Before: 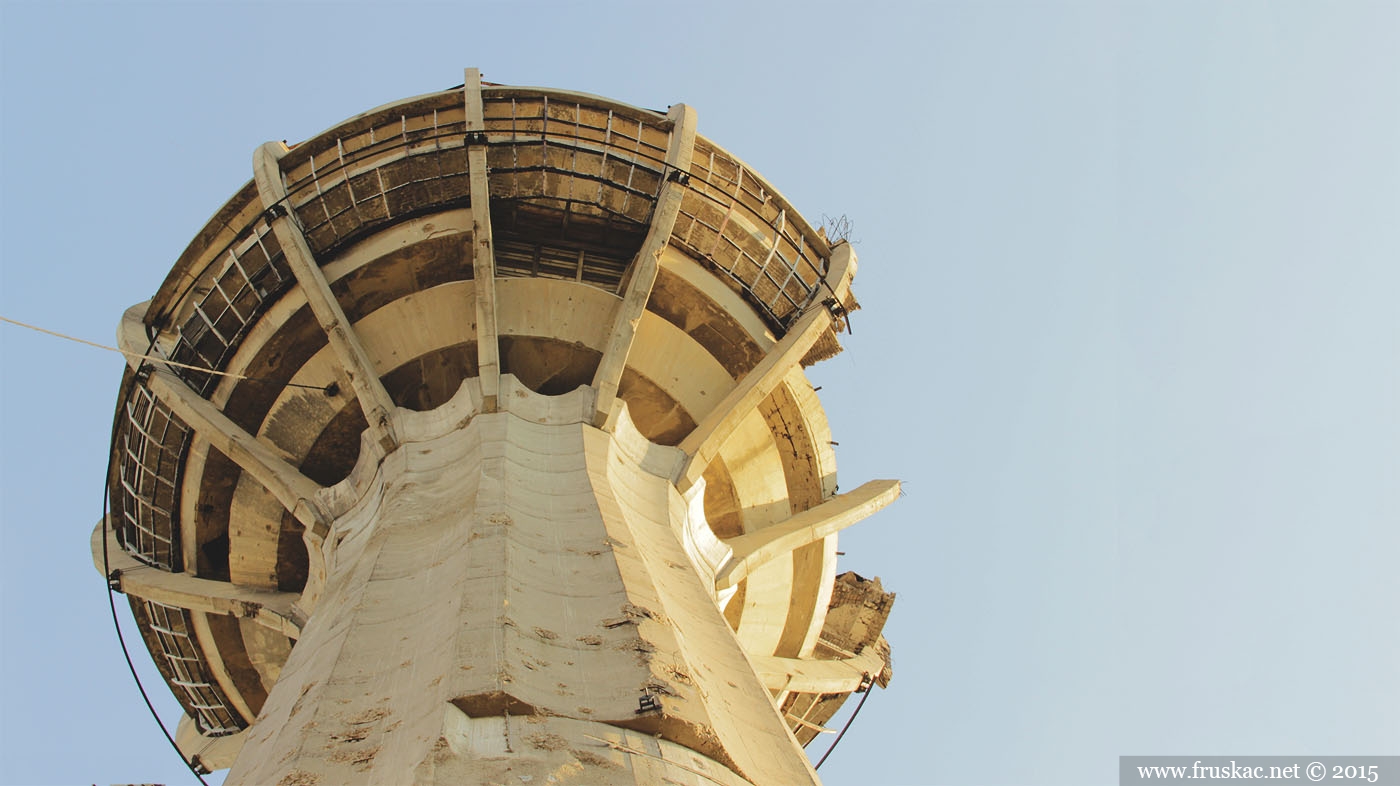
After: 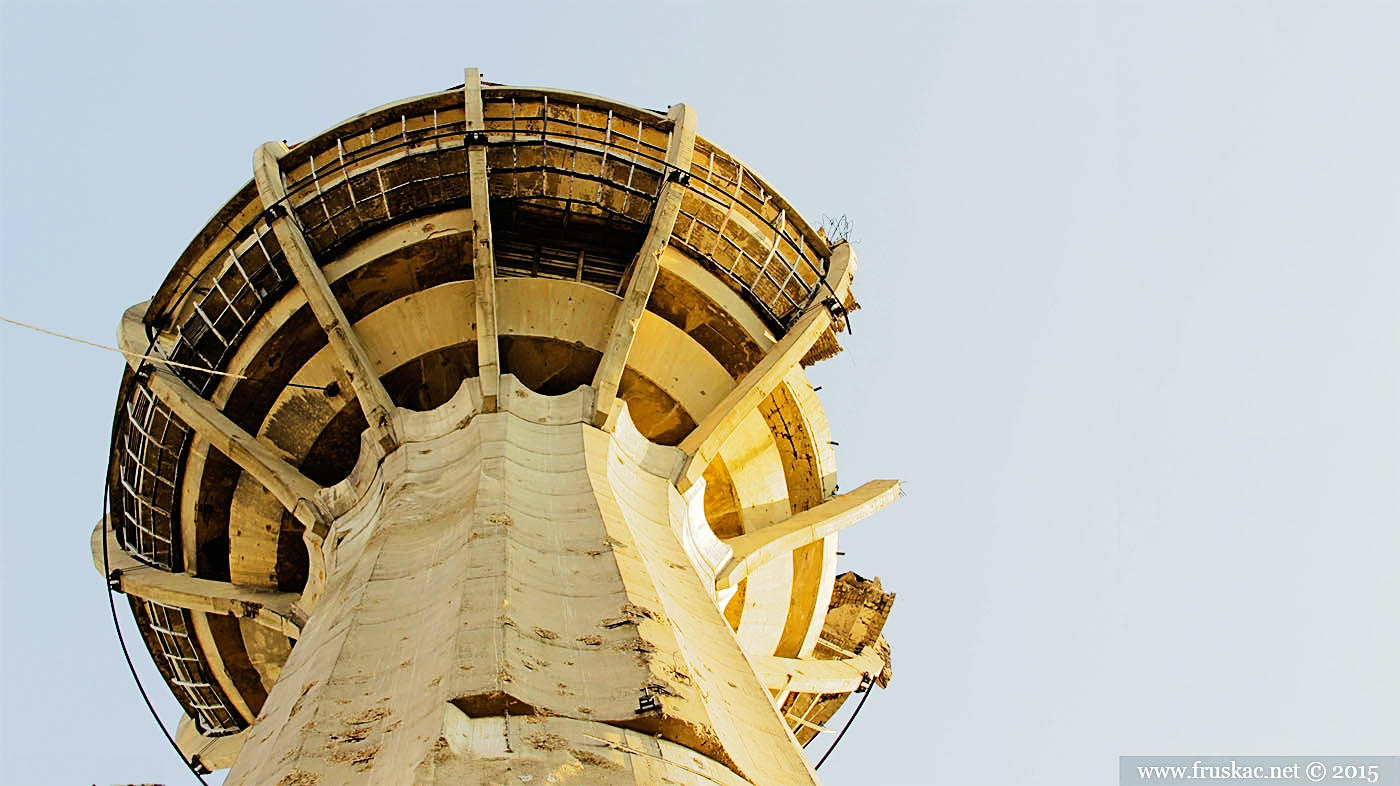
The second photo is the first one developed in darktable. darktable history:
sharpen: on, module defaults
tone curve: curves: ch0 [(0, 0) (0.003, 0.001) (0.011, 0.001) (0.025, 0.001) (0.044, 0.001) (0.069, 0.003) (0.1, 0.007) (0.136, 0.013) (0.177, 0.032) (0.224, 0.083) (0.277, 0.157) (0.335, 0.237) (0.399, 0.334) (0.468, 0.446) (0.543, 0.562) (0.623, 0.683) (0.709, 0.801) (0.801, 0.869) (0.898, 0.918) (1, 1)], preserve colors none
